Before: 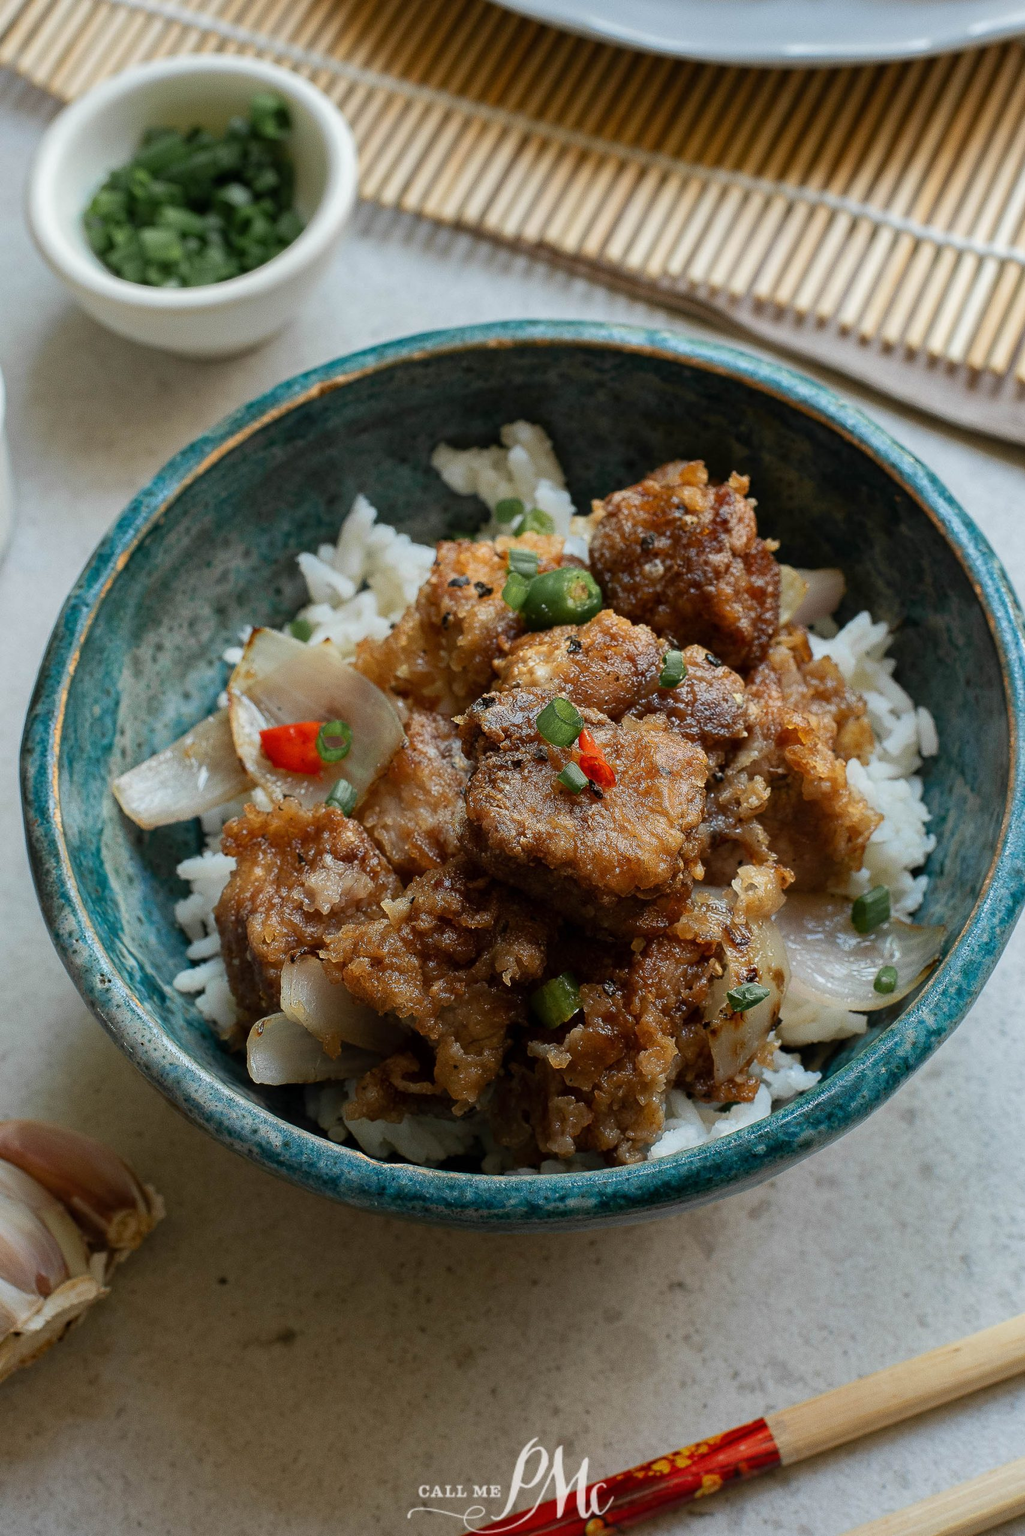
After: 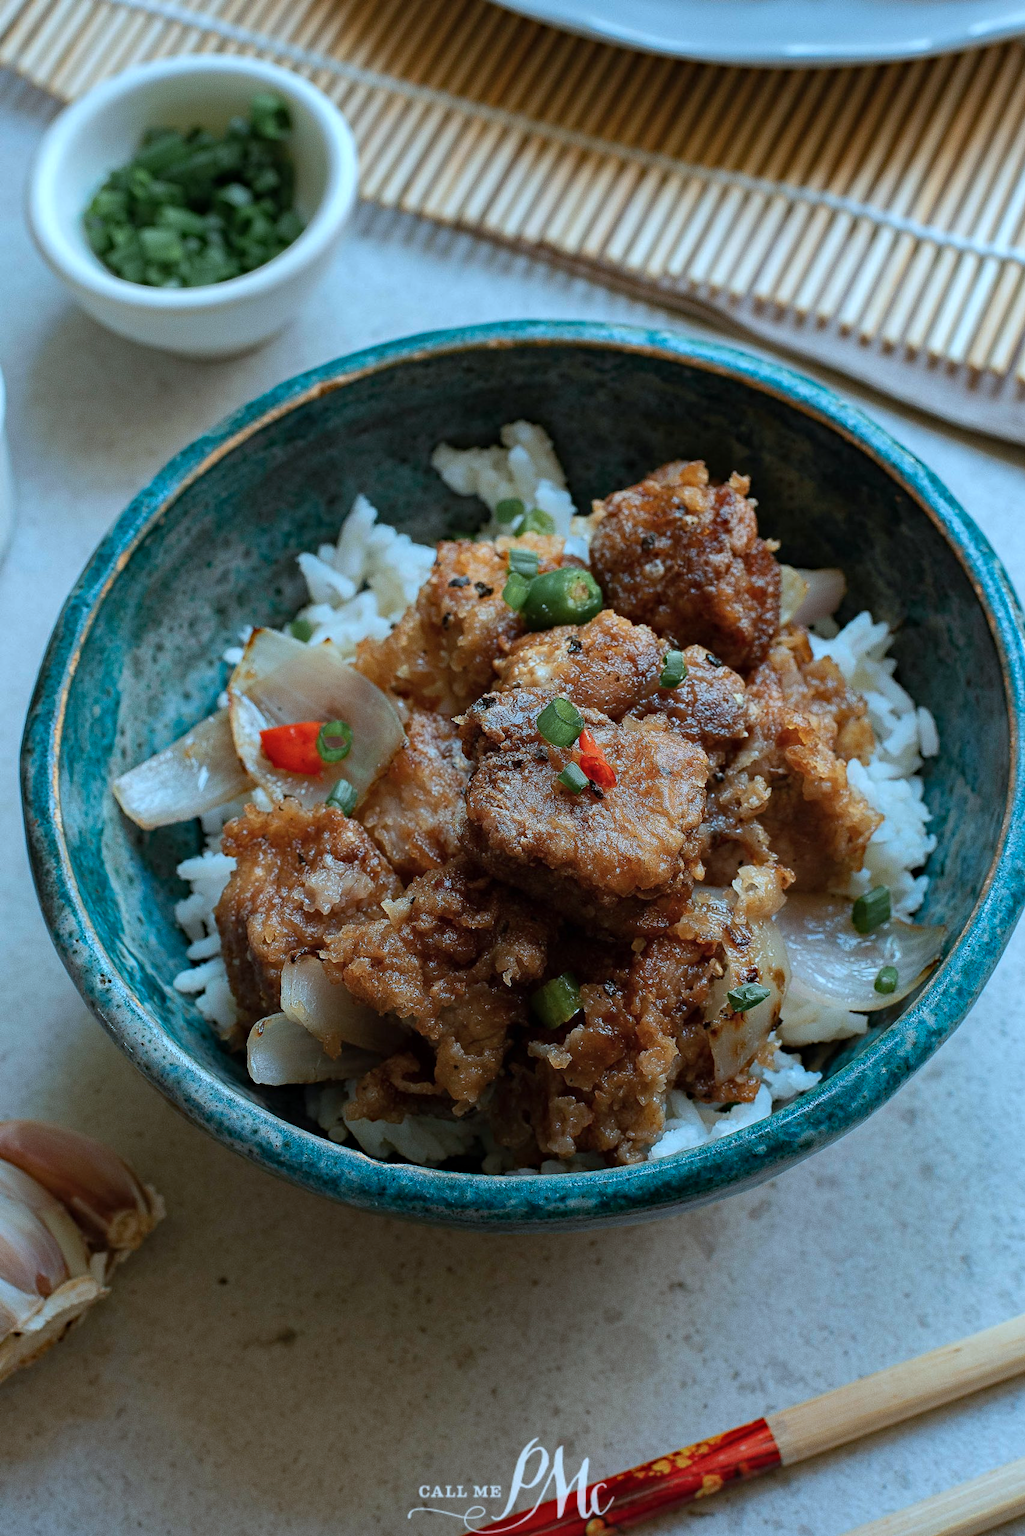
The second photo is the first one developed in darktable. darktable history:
color correction: highlights a* -9.35, highlights b* -23.15
haze removal: compatibility mode true, adaptive false
